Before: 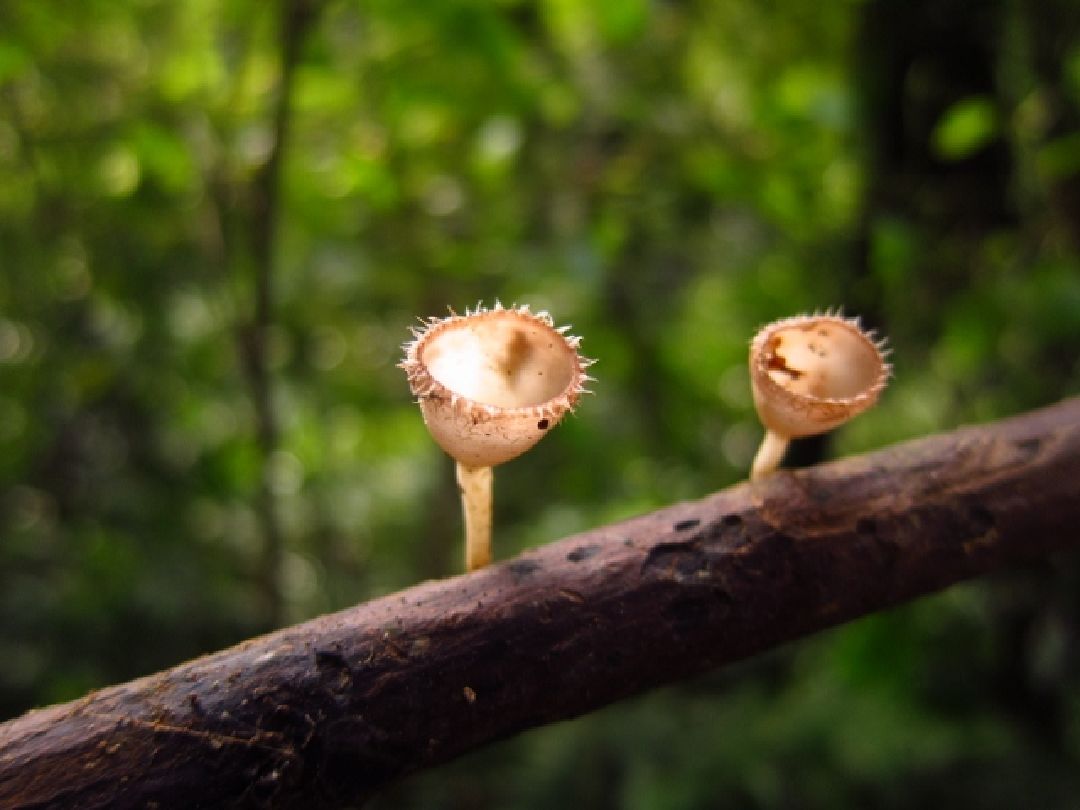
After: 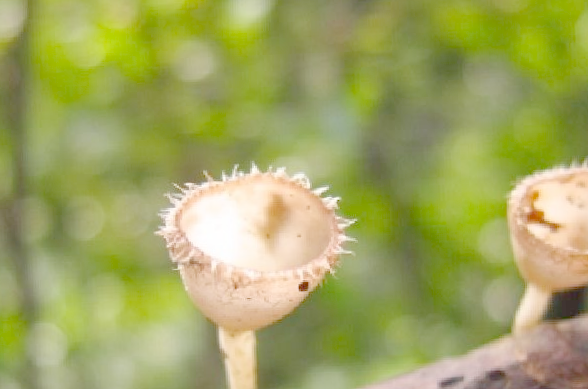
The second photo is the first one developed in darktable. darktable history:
rotate and perspective: rotation -2.12°, lens shift (vertical) 0.009, lens shift (horizontal) -0.008, automatic cropping original format, crop left 0.036, crop right 0.964, crop top 0.05, crop bottom 0.959
crop: left 20.932%, top 15.471%, right 21.848%, bottom 34.081%
